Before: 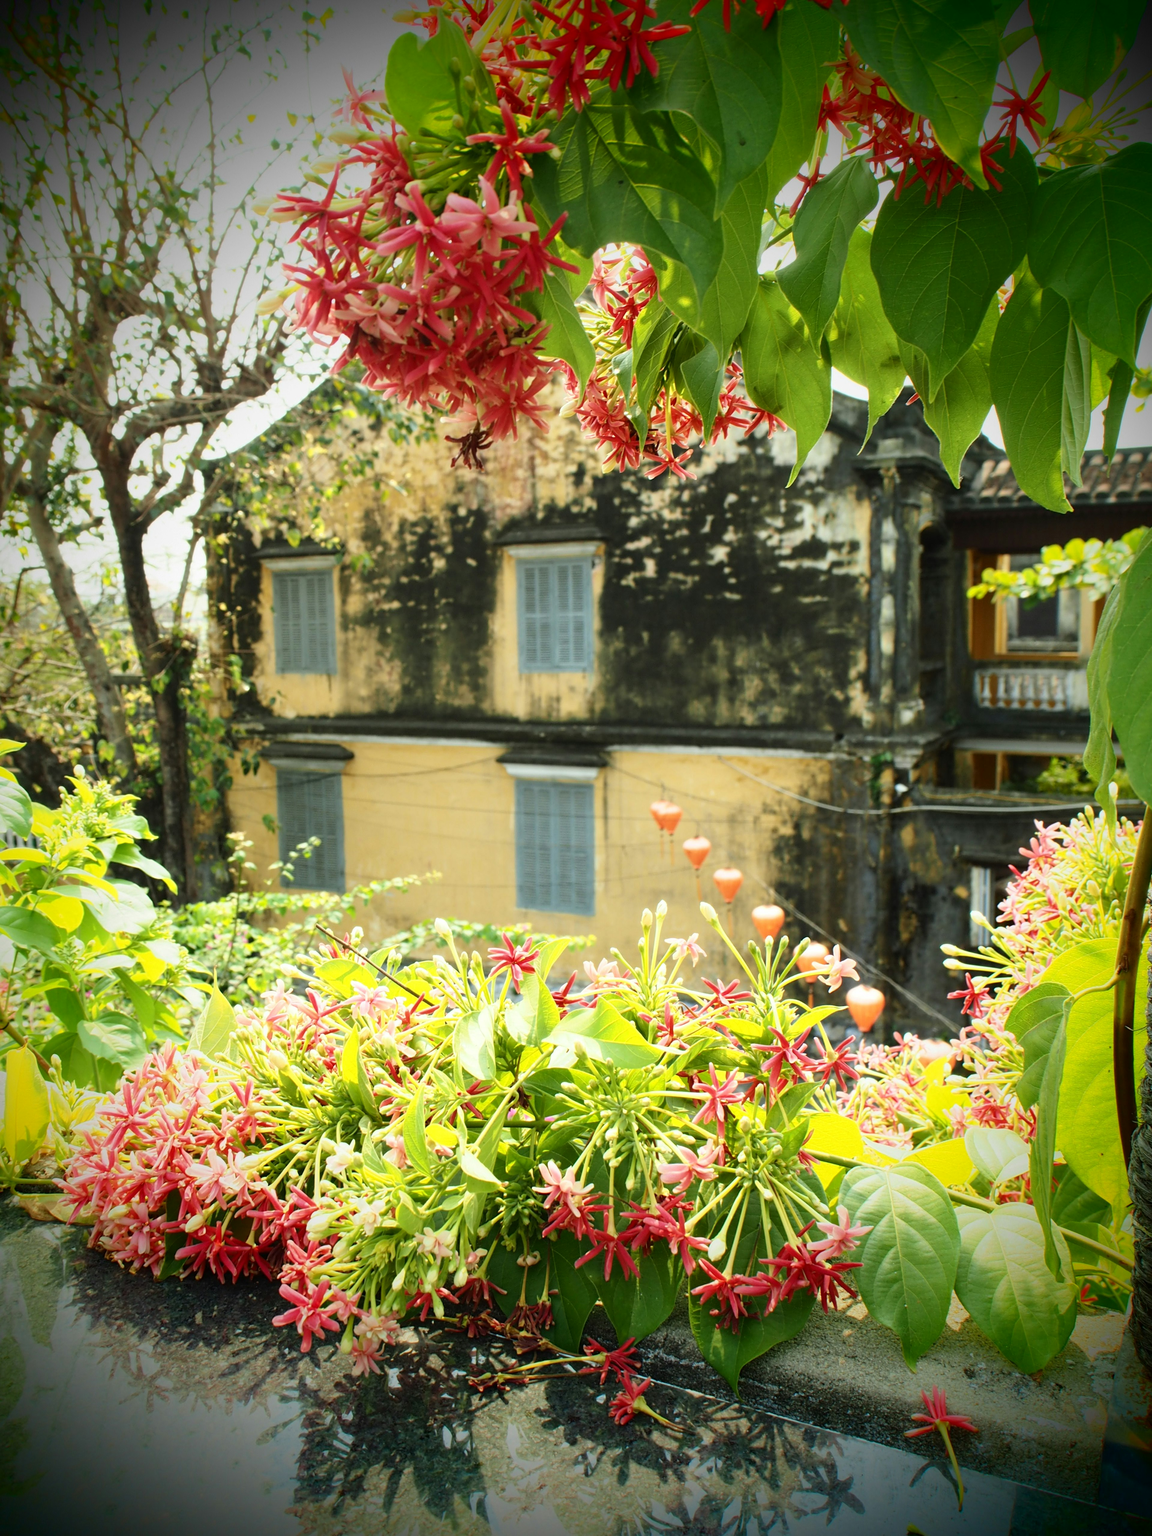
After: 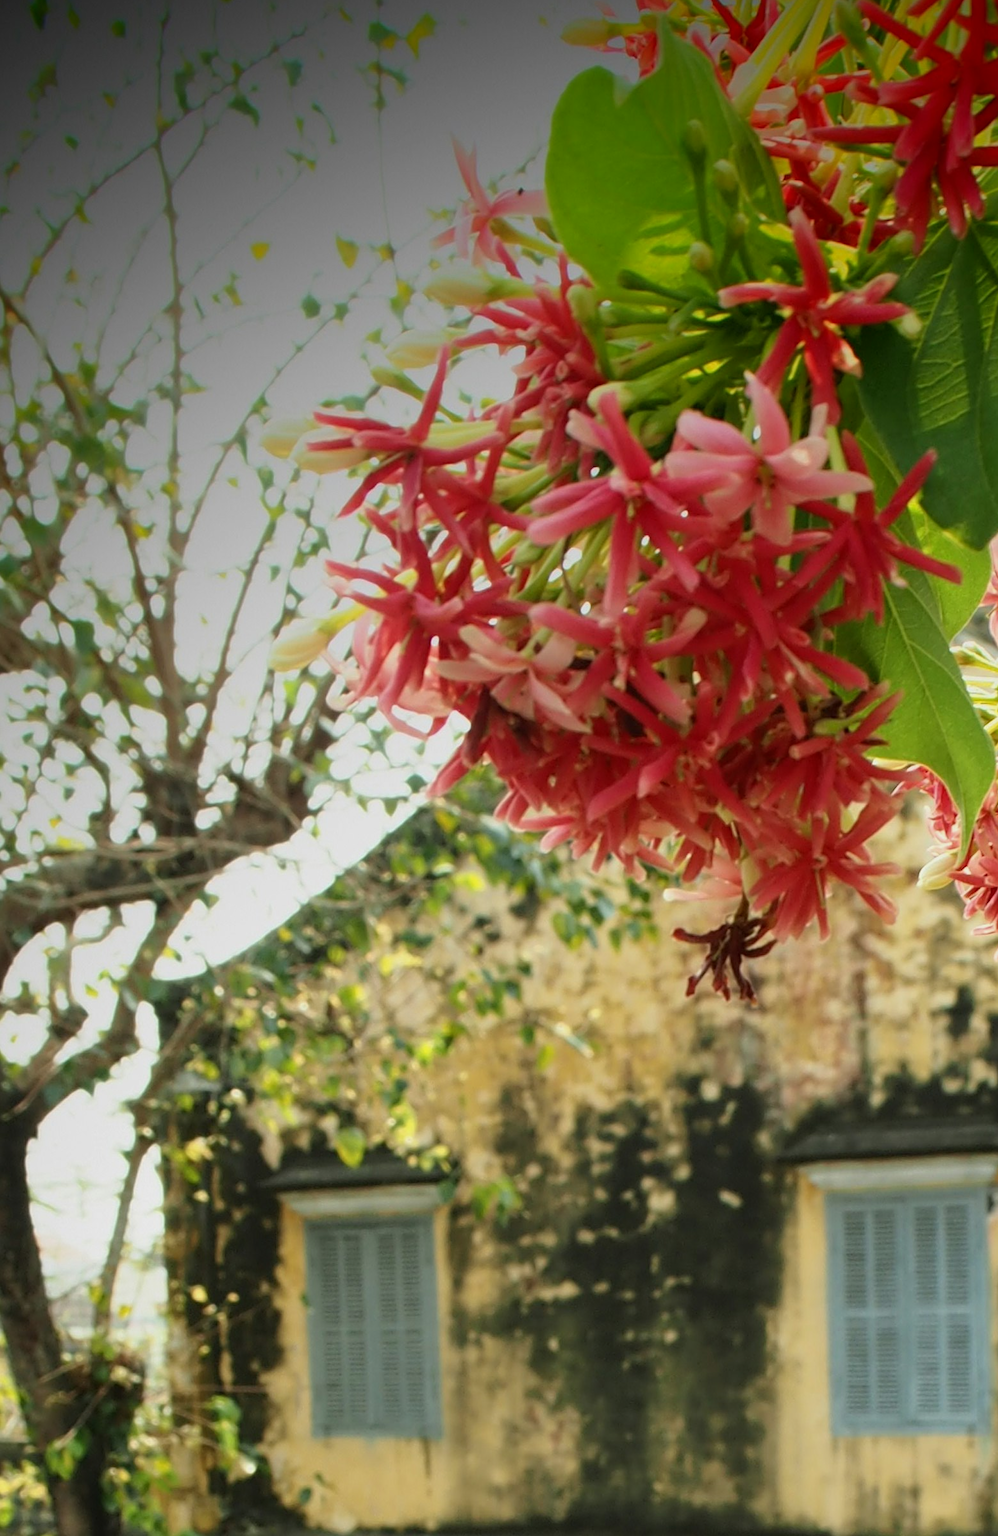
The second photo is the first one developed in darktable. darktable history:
crop and rotate: left 11.283%, top 0.078%, right 48.127%, bottom 53.118%
sharpen: amount 0.217
exposure: exposure -0.251 EV, compensate highlight preservation false
